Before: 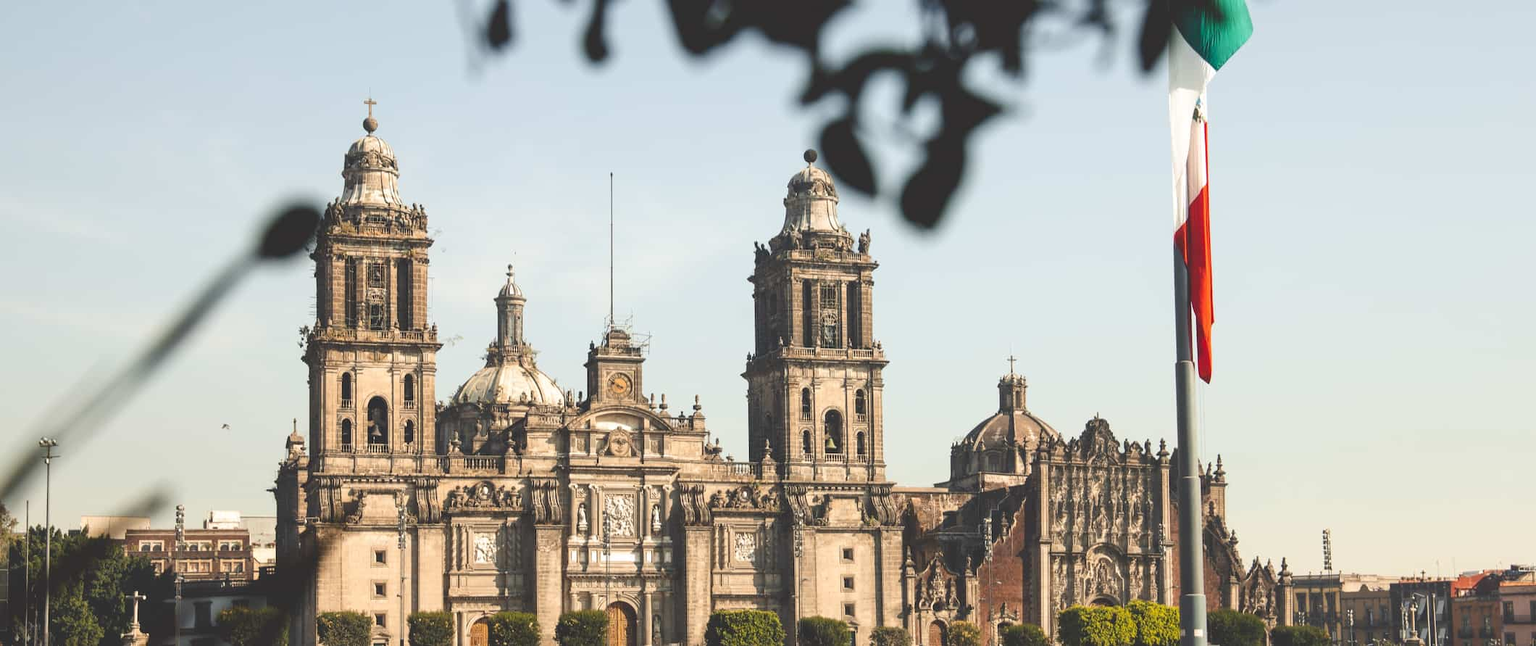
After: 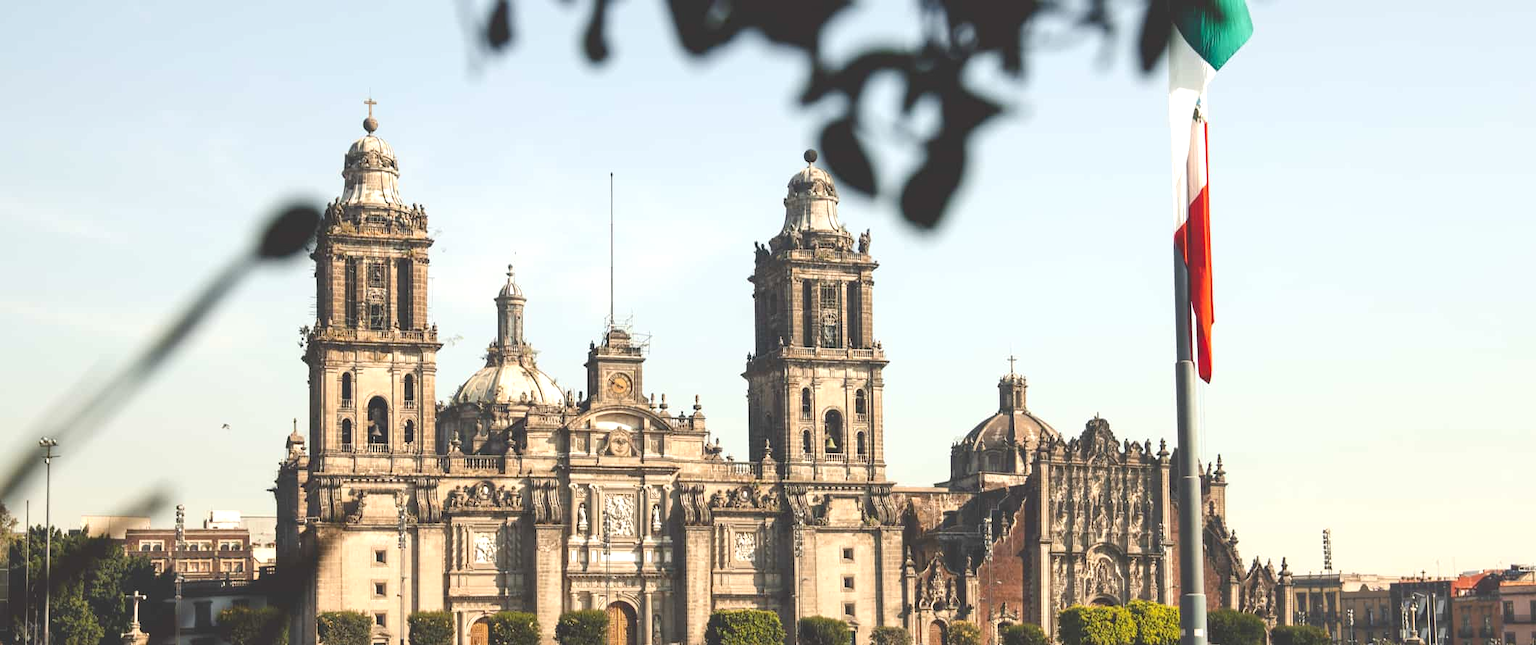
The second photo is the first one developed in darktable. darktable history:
levels: black 3.78%
exposure: exposure 0.298 EV, compensate highlight preservation false
